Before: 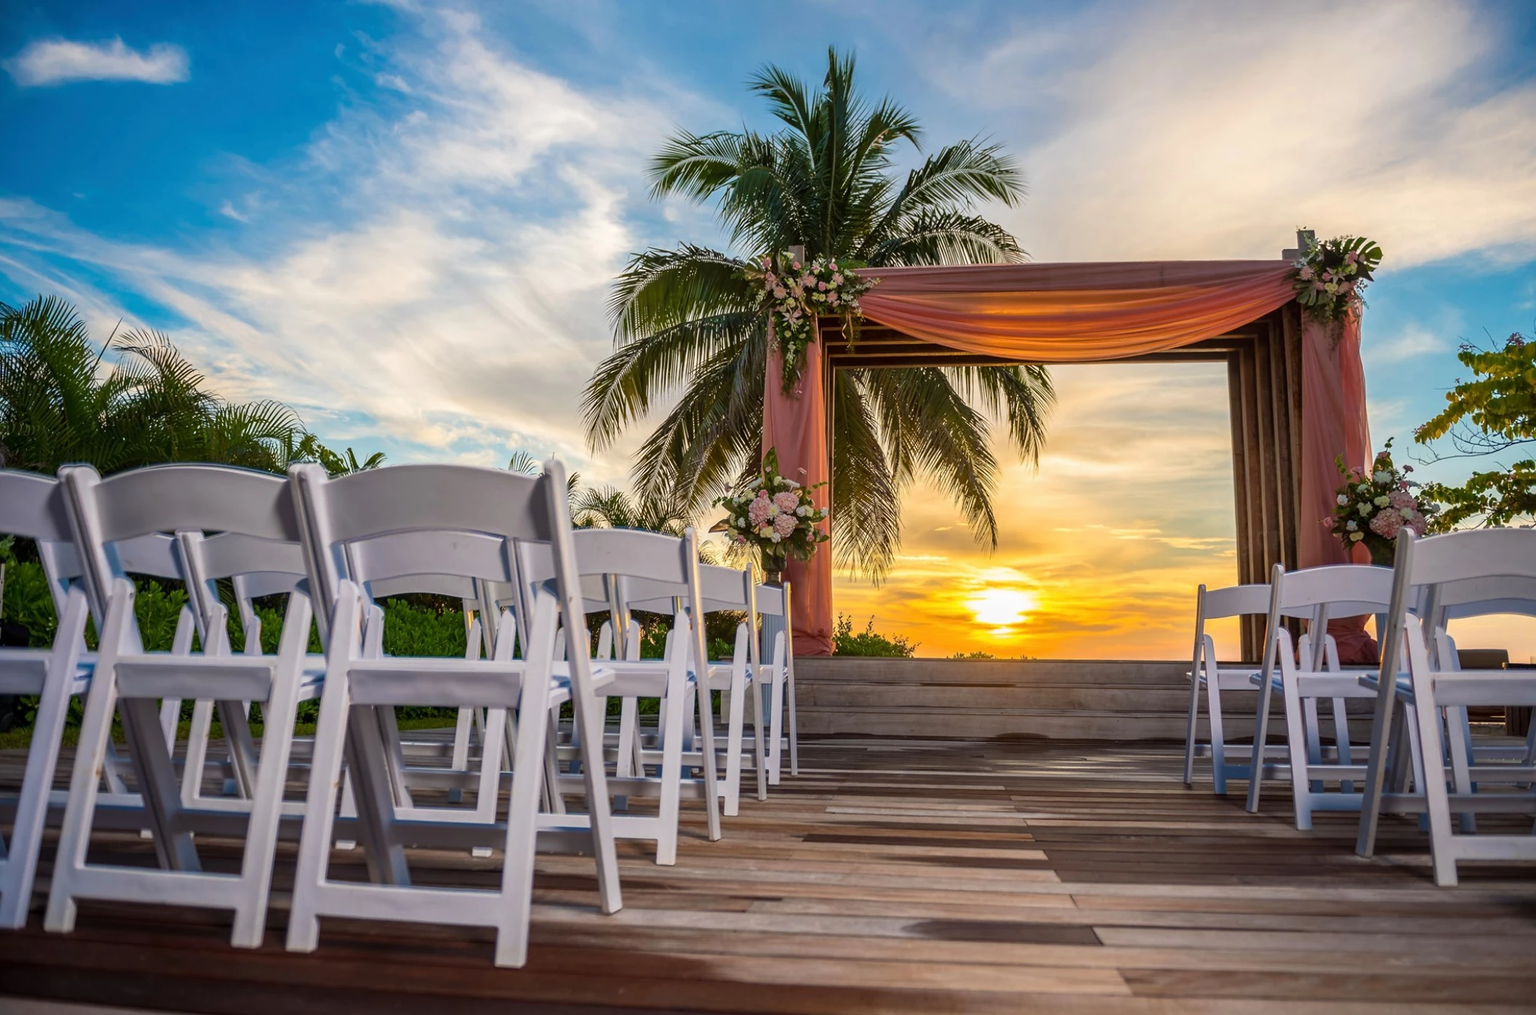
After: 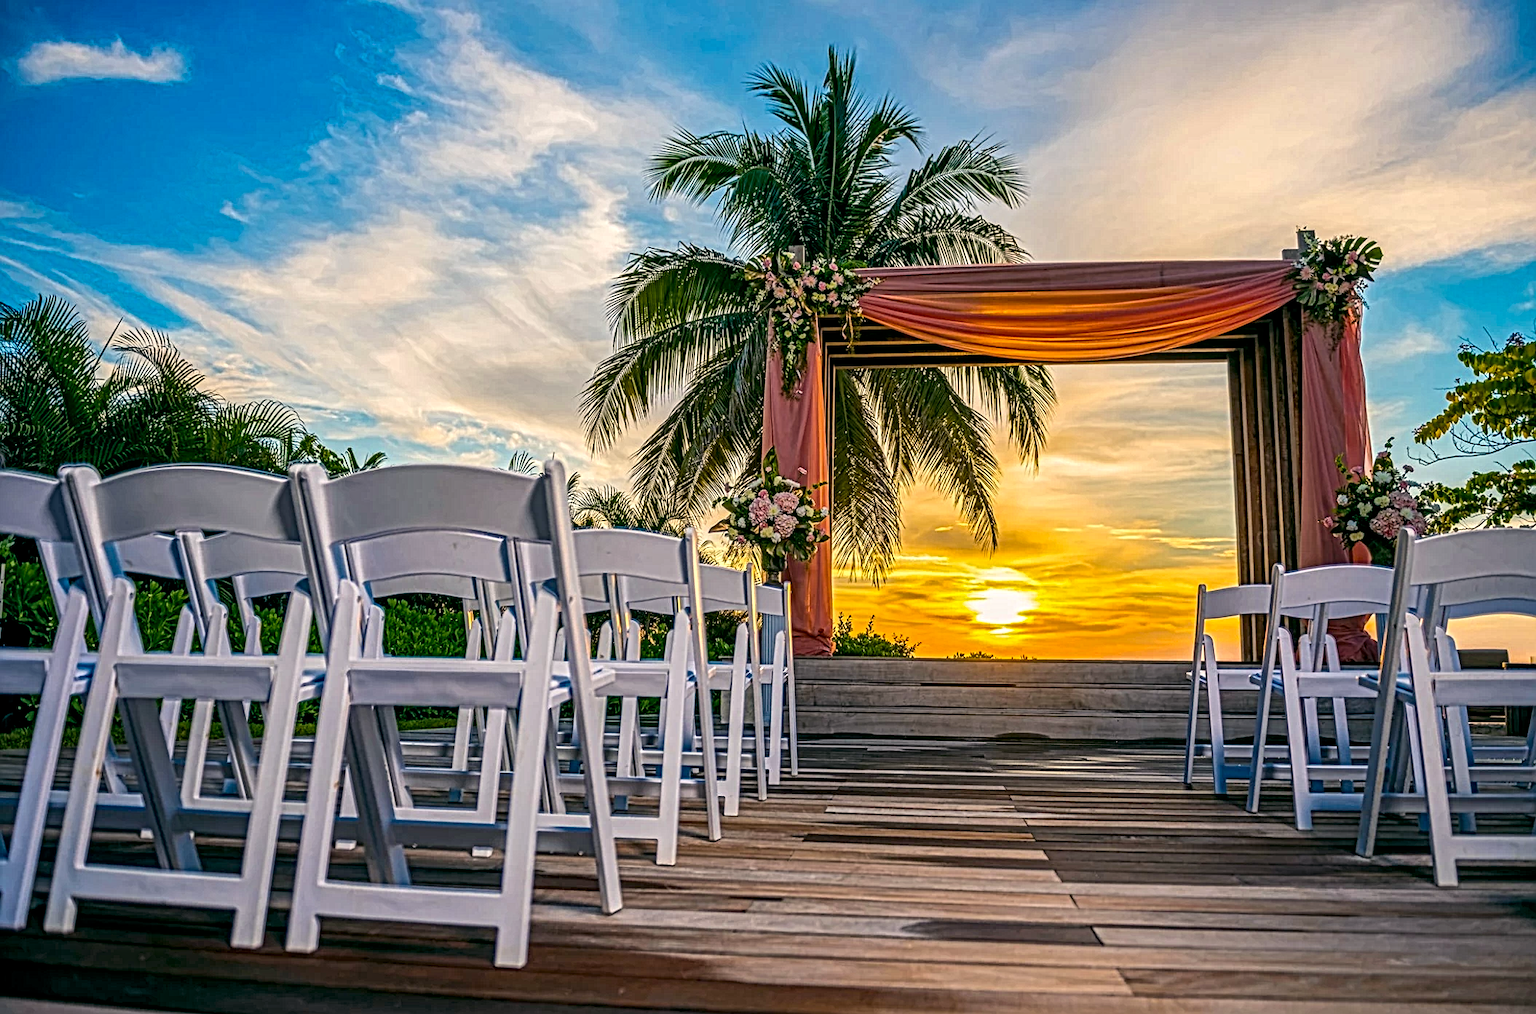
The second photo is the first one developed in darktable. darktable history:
local contrast: mode bilateral grid, contrast 21, coarseness 3, detail 299%, midtone range 0.2
shadows and highlights: shadows 29.77, highlights -30.24, low approximation 0.01, soften with gaussian
color balance rgb: power › chroma 0.989%, power › hue 252.15°, highlights gain › chroma 2.05%, highlights gain › hue 72.33°, global offset › luminance -0.328%, global offset › chroma 0.118%, global offset › hue 166.04°, perceptual saturation grading › global saturation 30.249%
